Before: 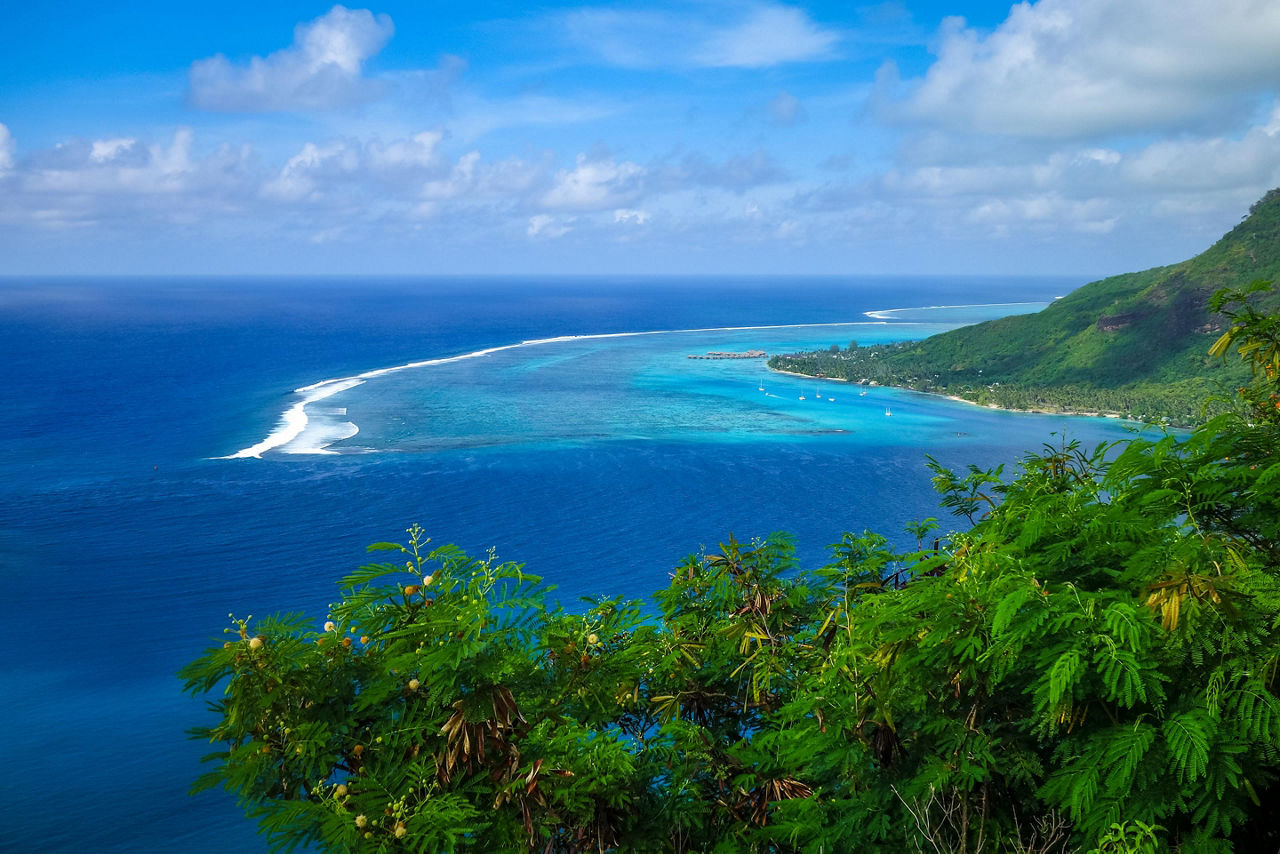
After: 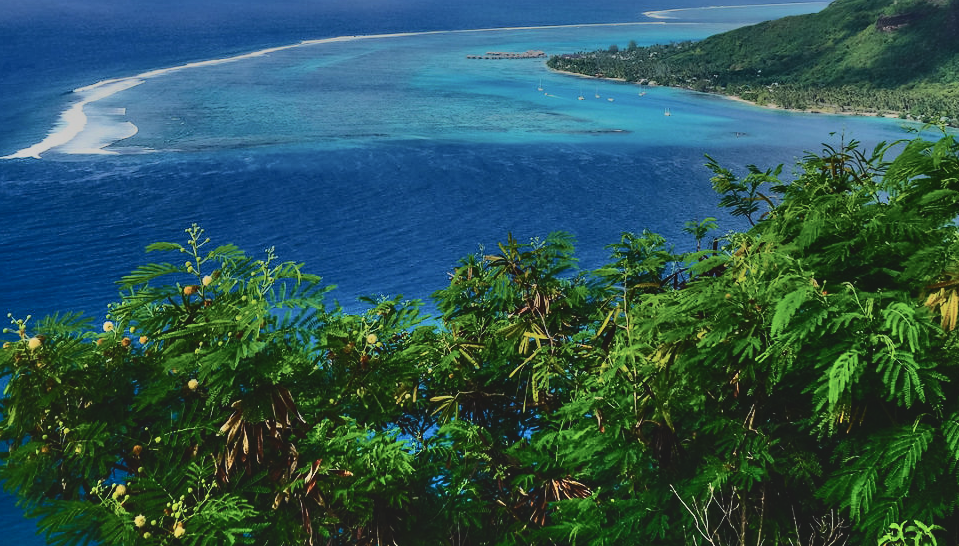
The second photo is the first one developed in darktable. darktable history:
exposure: black level correction -0.017, exposure -1.069 EV, compensate highlight preservation false
crop and rotate: left 17.336%, top 35.131%, right 7.67%, bottom 0.832%
shadows and highlights: shadows 60.52, highlights -60.29, soften with gaussian
tone curve: curves: ch0 [(0, 0) (0.003, 0.041) (0.011, 0.042) (0.025, 0.041) (0.044, 0.043) (0.069, 0.048) (0.1, 0.059) (0.136, 0.079) (0.177, 0.107) (0.224, 0.152) (0.277, 0.235) (0.335, 0.331) (0.399, 0.427) (0.468, 0.512) (0.543, 0.595) (0.623, 0.668) (0.709, 0.736) (0.801, 0.813) (0.898, 0.891) (1, 1)], color space Lab, independent channels, preserve colors none
